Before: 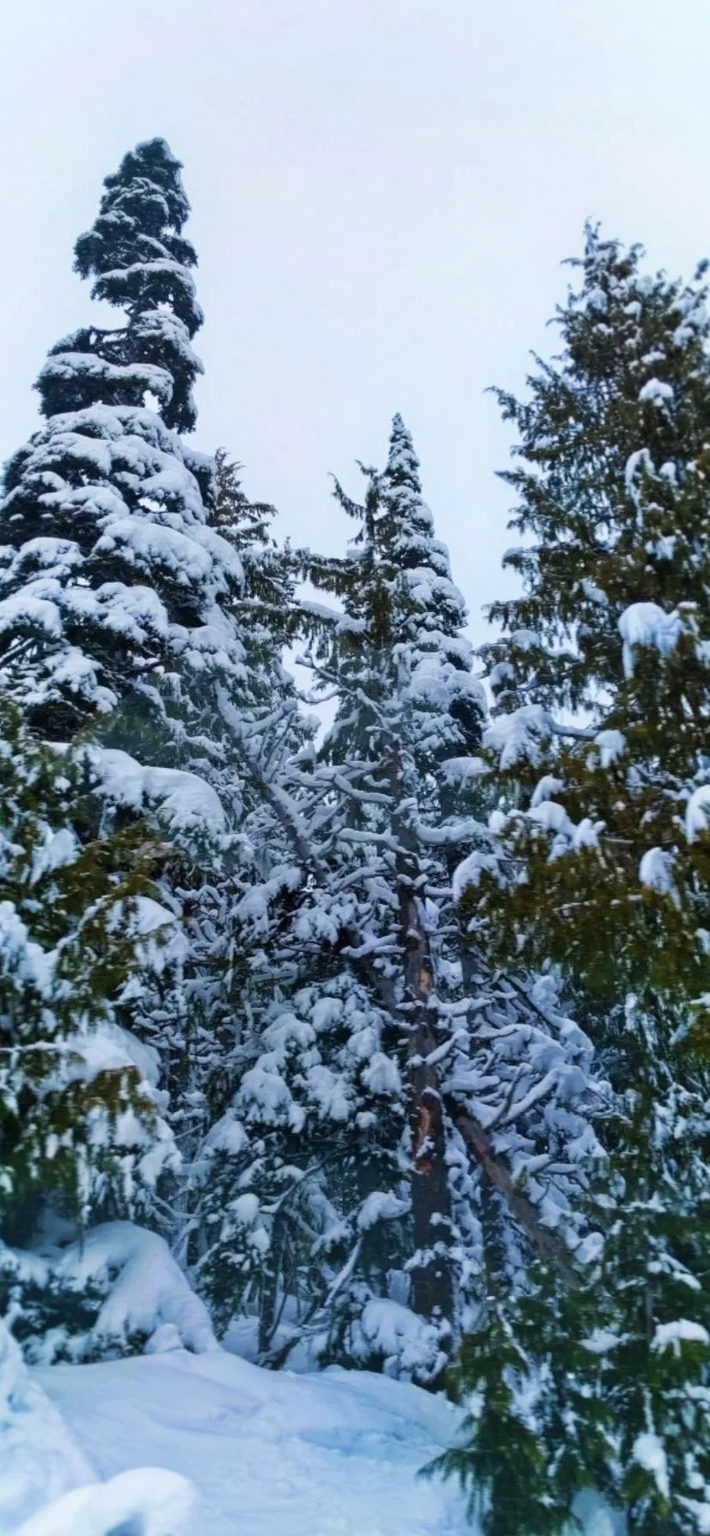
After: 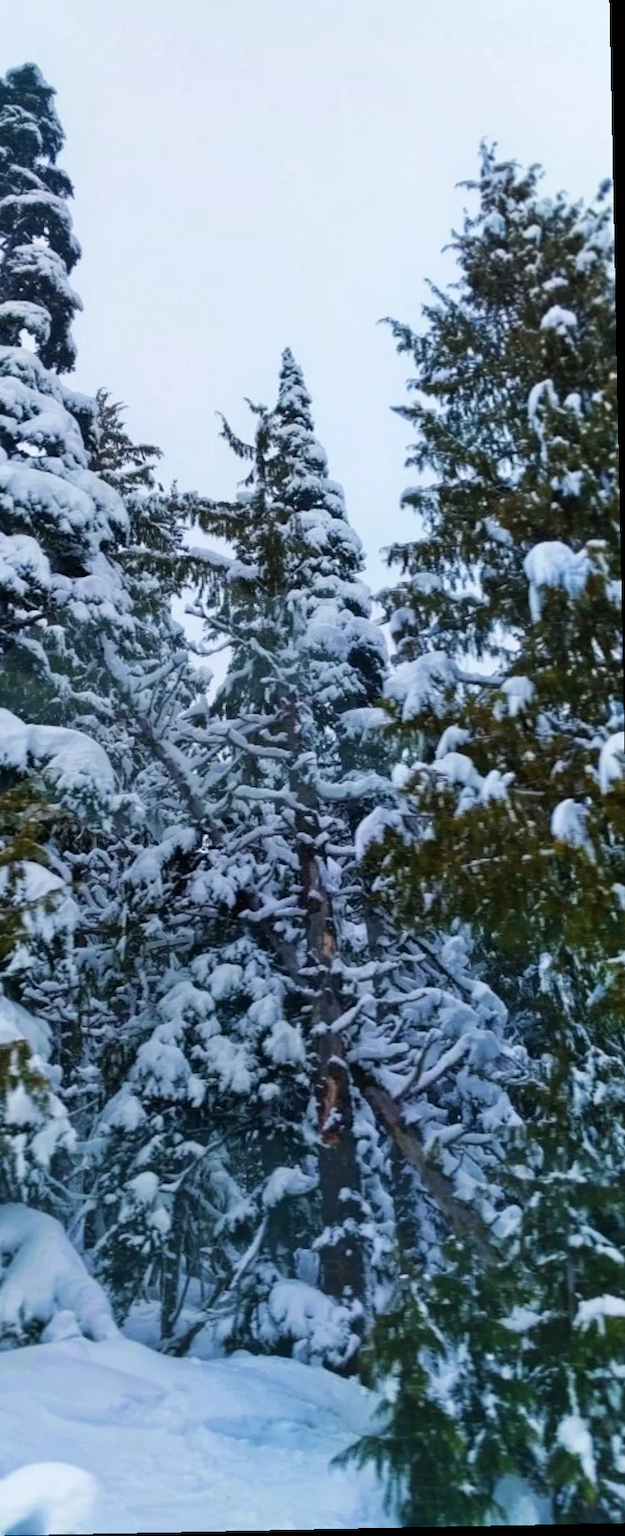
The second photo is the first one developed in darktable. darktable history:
crop and rotate: left 17.959%, top 5.771%, right 1.742%
rotate and perspective: rotation -1.17°, automatic cropping off
